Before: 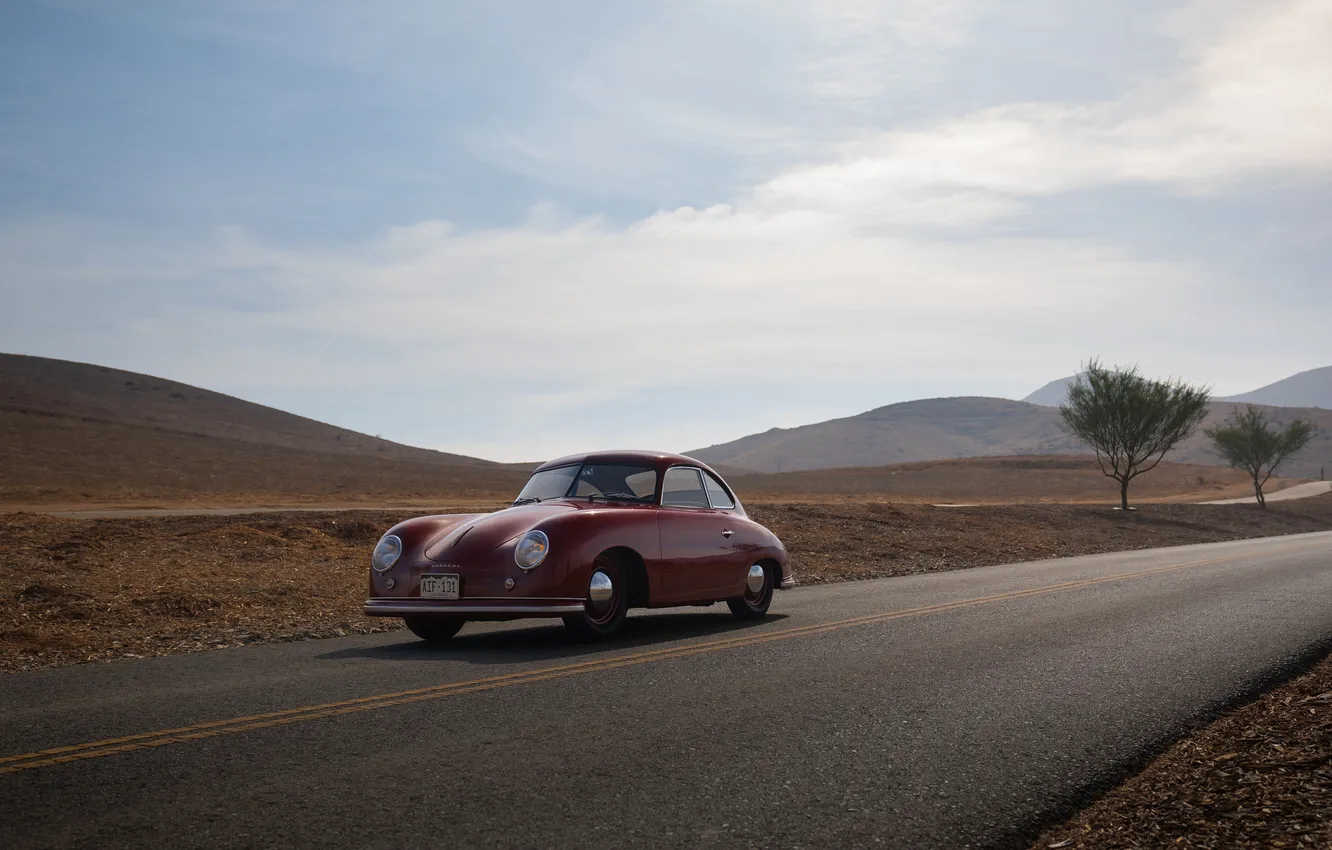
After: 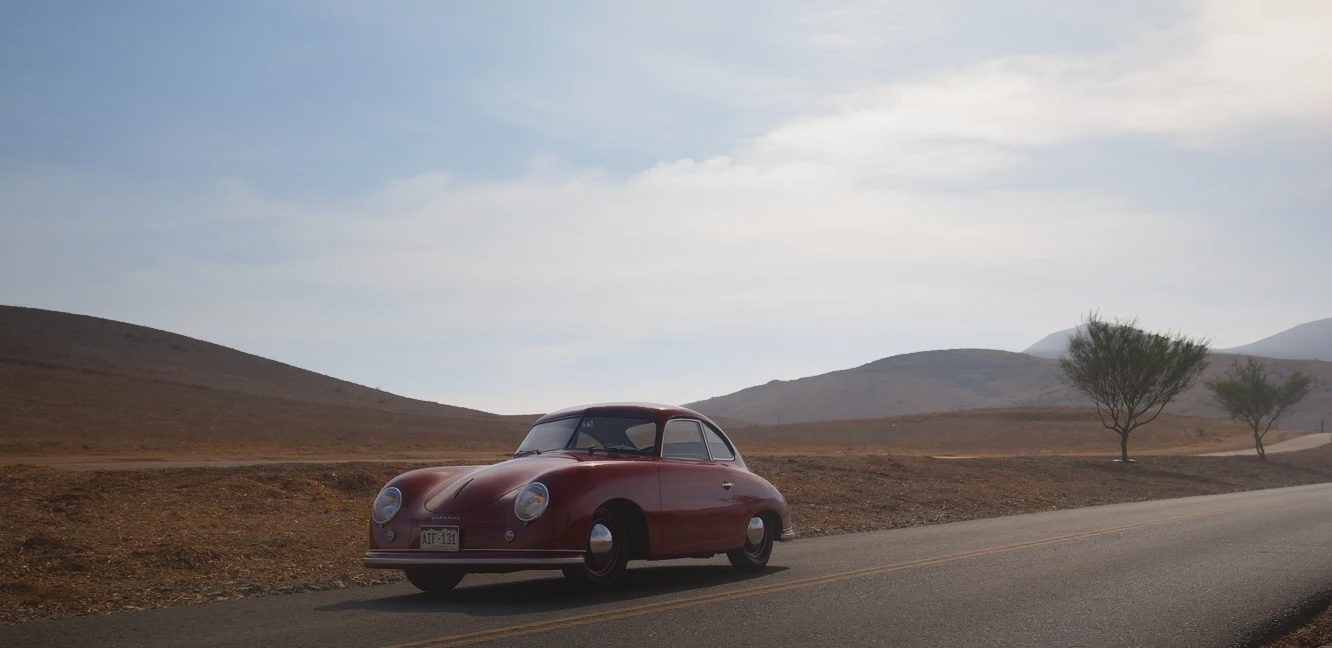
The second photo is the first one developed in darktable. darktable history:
crop: top 5.665%, bottom 17.989%
contrast equalizer: octaves 7, y [[0.6 ×6], [0.55 ×6], [0 ×6], [0 ×6], [0 ×6]], mix -0.982
